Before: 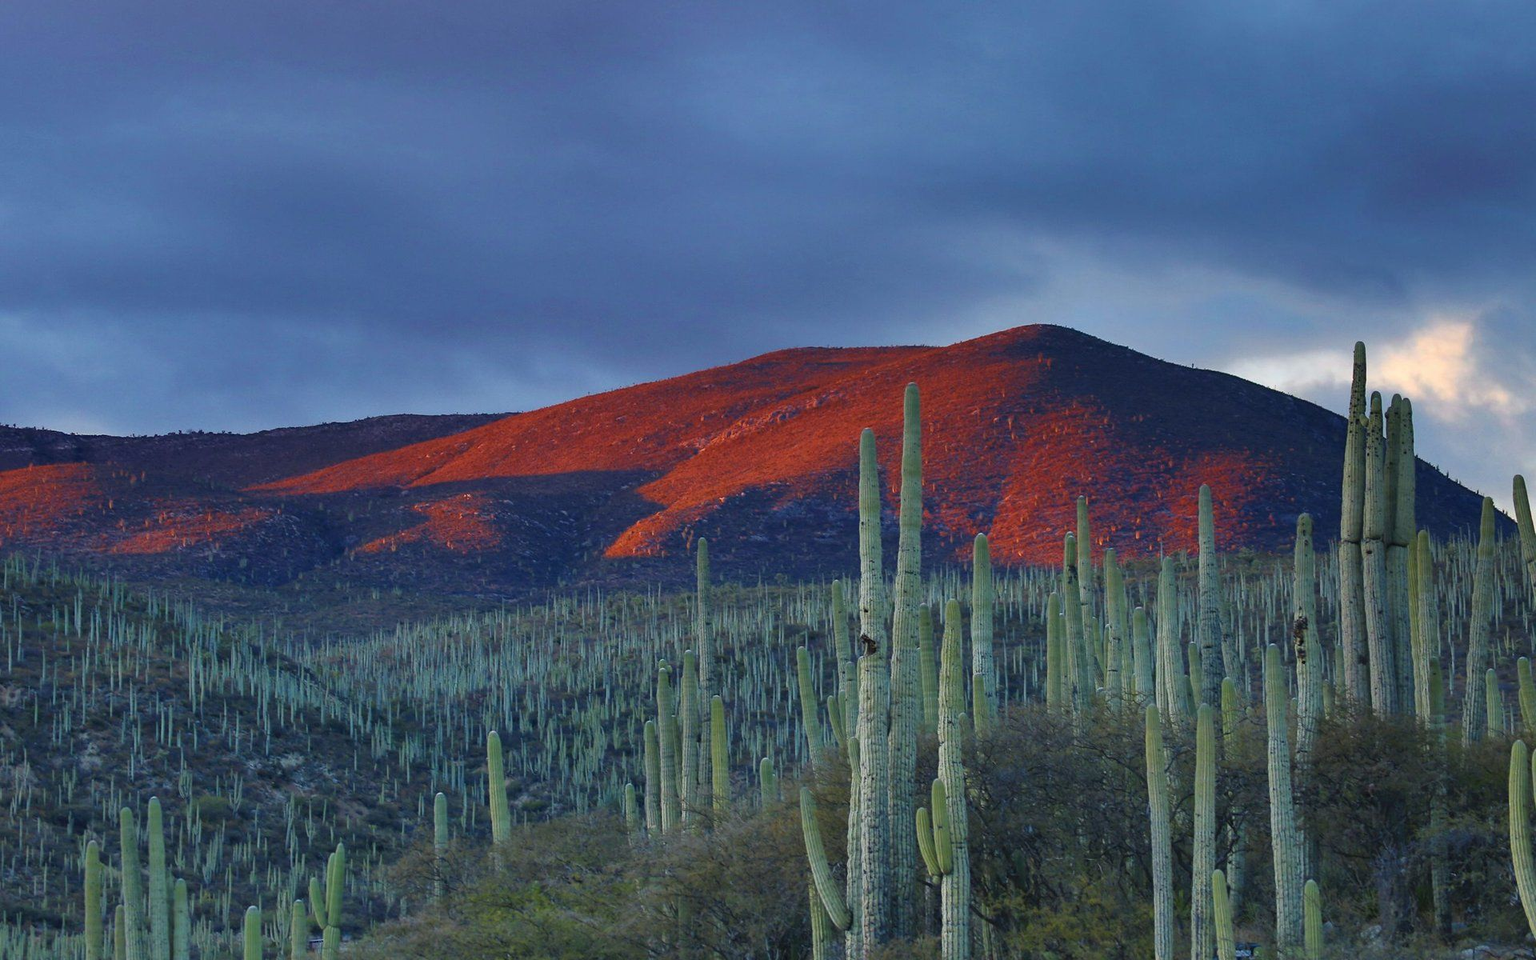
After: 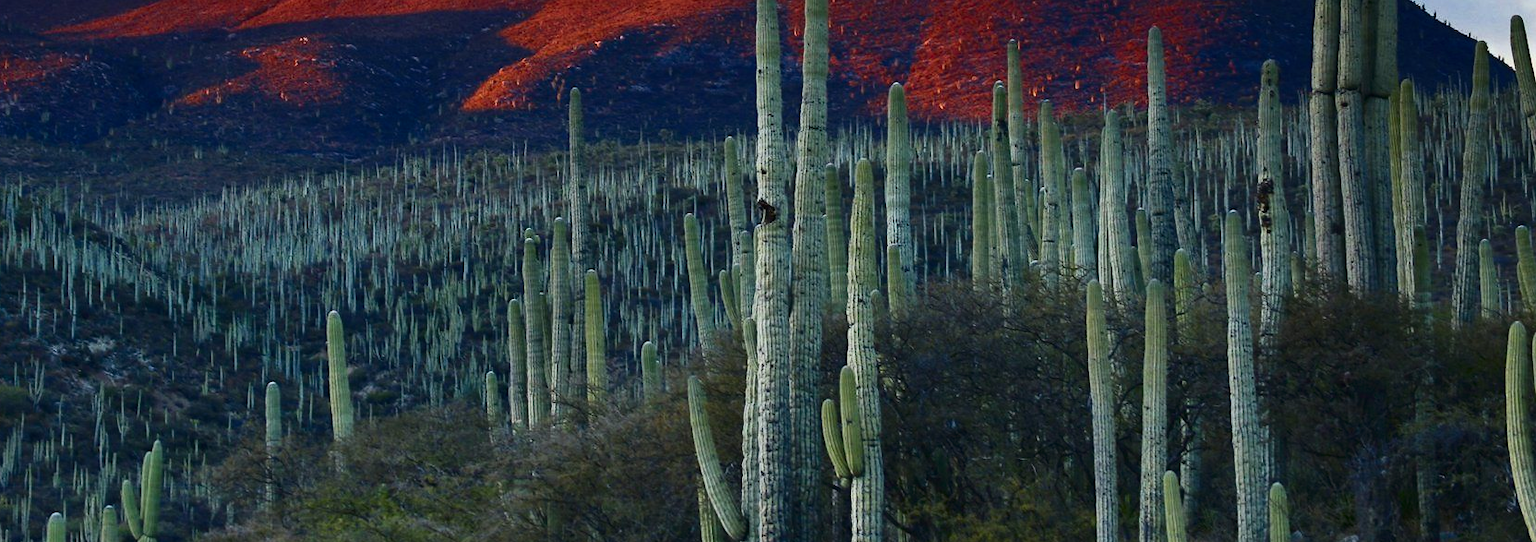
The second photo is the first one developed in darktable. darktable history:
contrast brightness saturation: contrast 0.298
crop and rotate: left 13.287%, top 48.097%, bottom 2.892%
